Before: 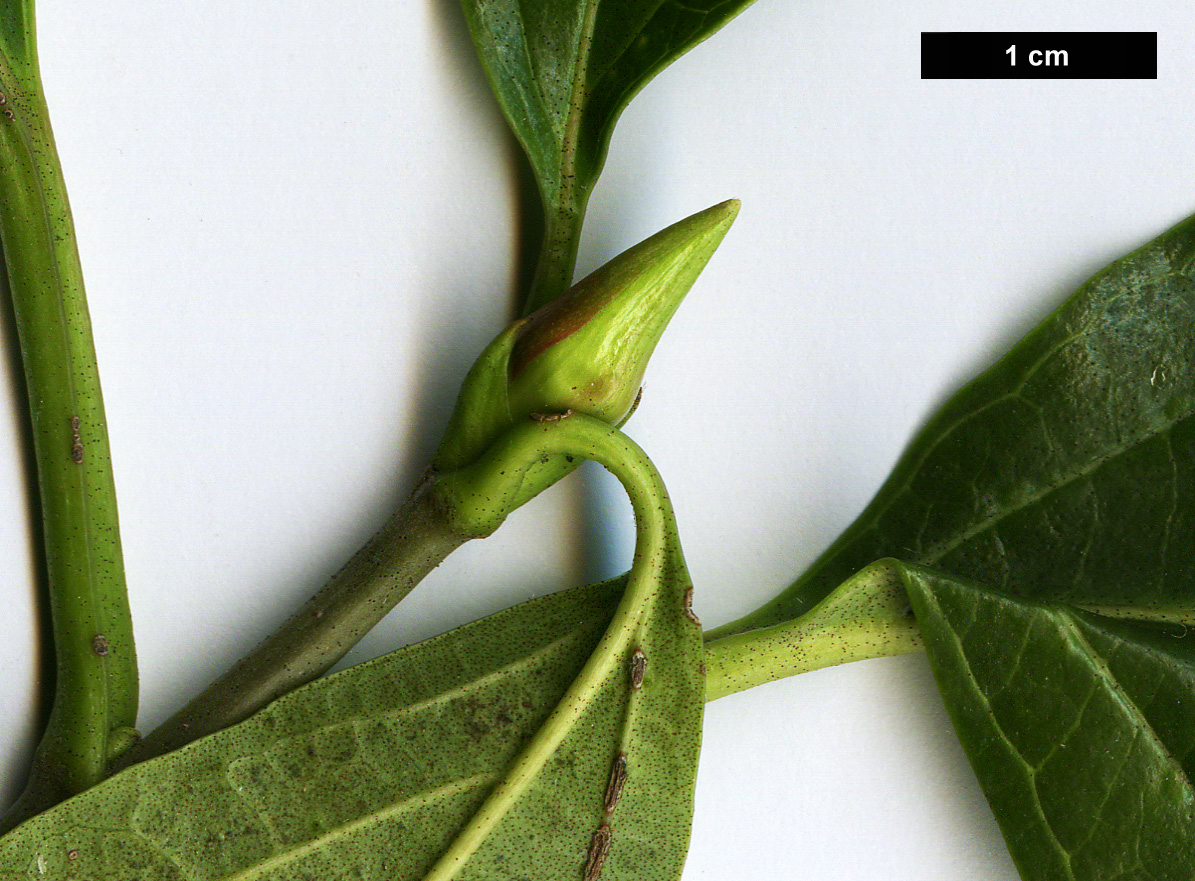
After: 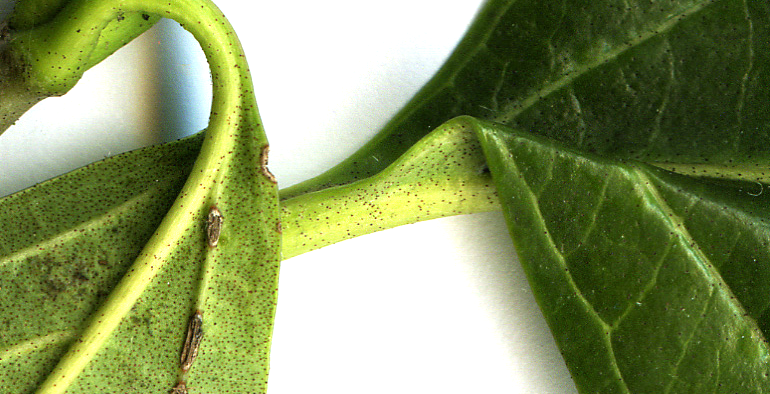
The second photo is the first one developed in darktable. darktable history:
rgb curve: curves: ch0 [(0, 0) (0.136, 0.078) (0.262, 0.245) (0.414, 0.42) (1, 1)], compensate middle gray true, preserve colors basic power
crop and rotate: left 35.509%, top 50.238%, bottom 4.934%
exposure: black level correction 0, exposure 0.9 EV, compensate exposure bias true, compensate highlight preservation false
